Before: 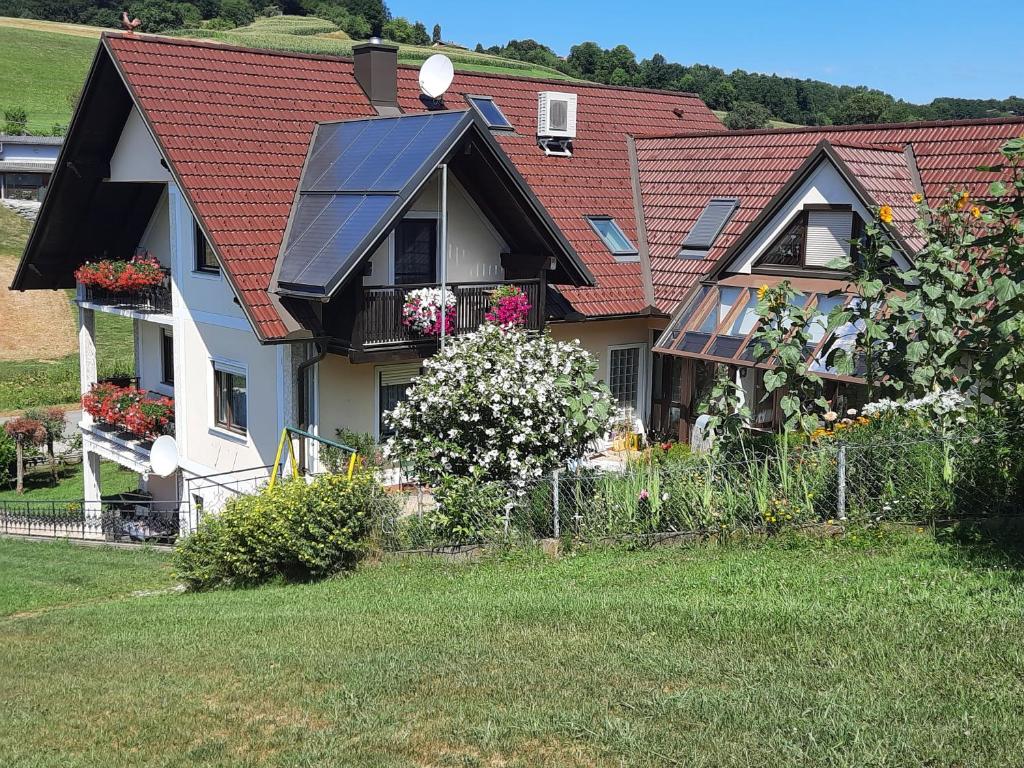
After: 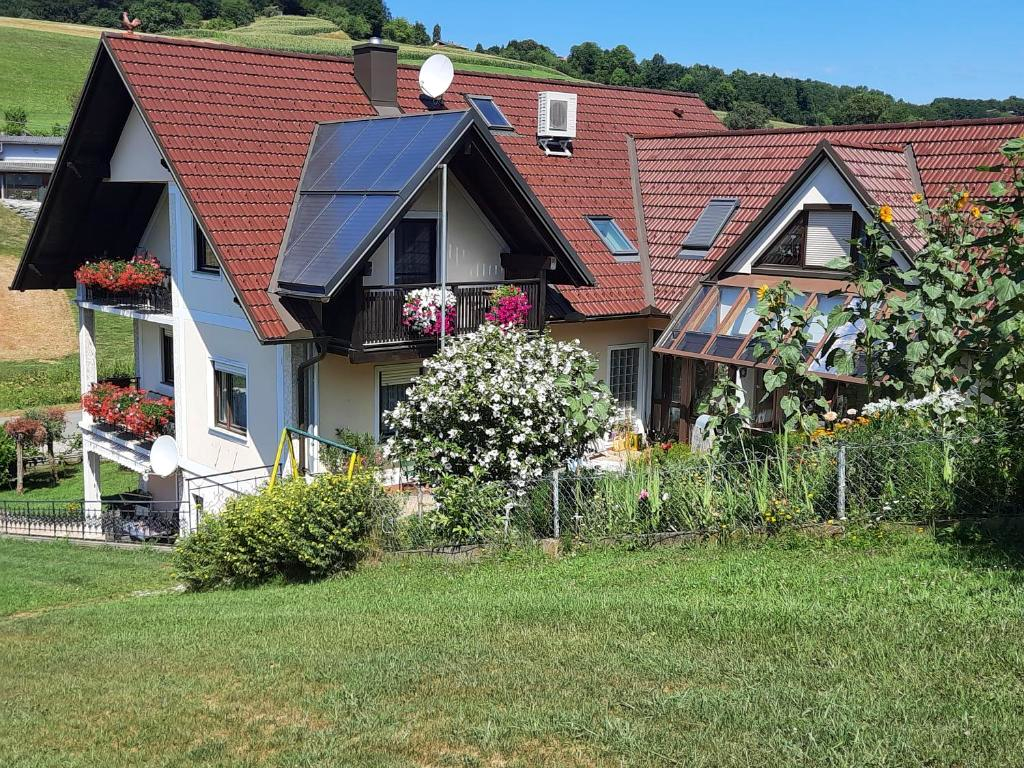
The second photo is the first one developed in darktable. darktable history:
velvia: strength 14.41%
exposure: black level correction 0.002, compensate highlight preservation false
tone equalizer: edges refinement/feathering 500, mask exposure compensation -1.57 EV, preserve details no
